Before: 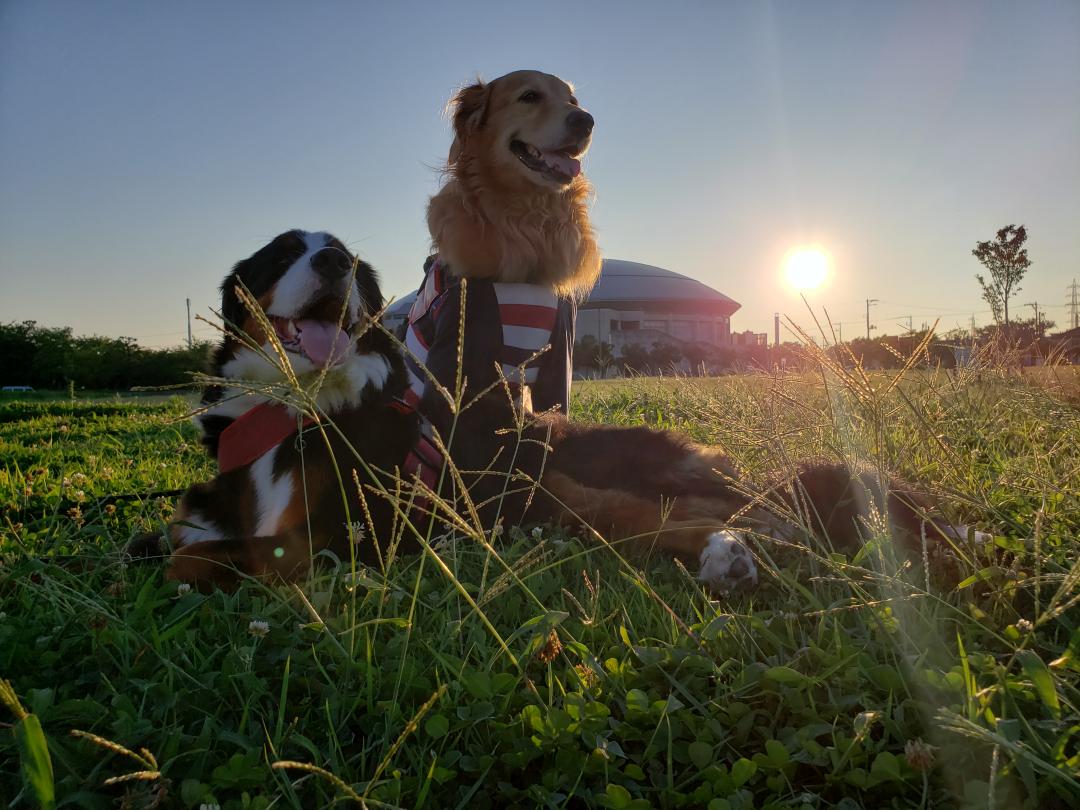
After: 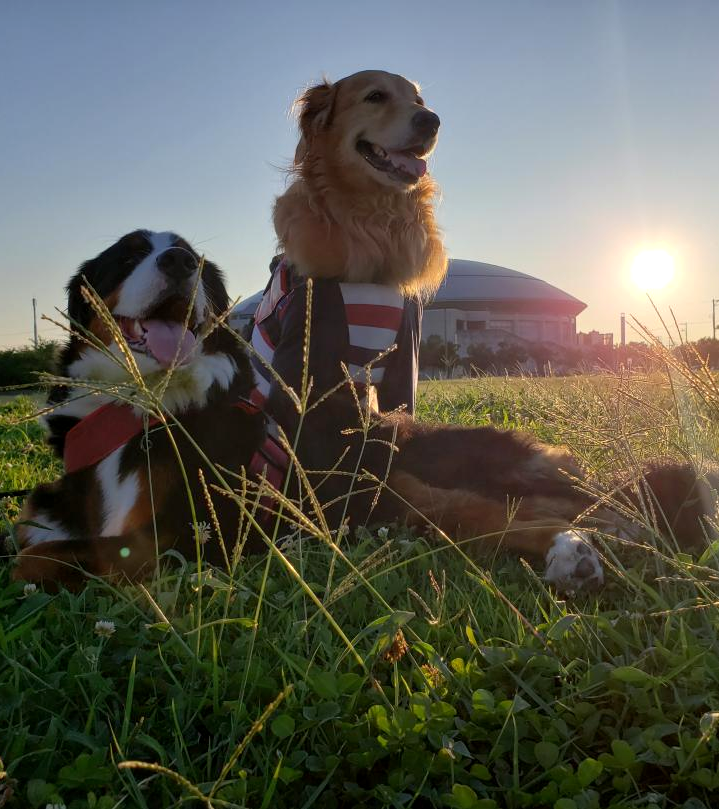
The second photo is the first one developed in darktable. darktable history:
crop and rotate: left 14.287%, right 19.081%
exposure: black level correction 0.001, exposure 0.192 EV, compensate highlight preservation false
